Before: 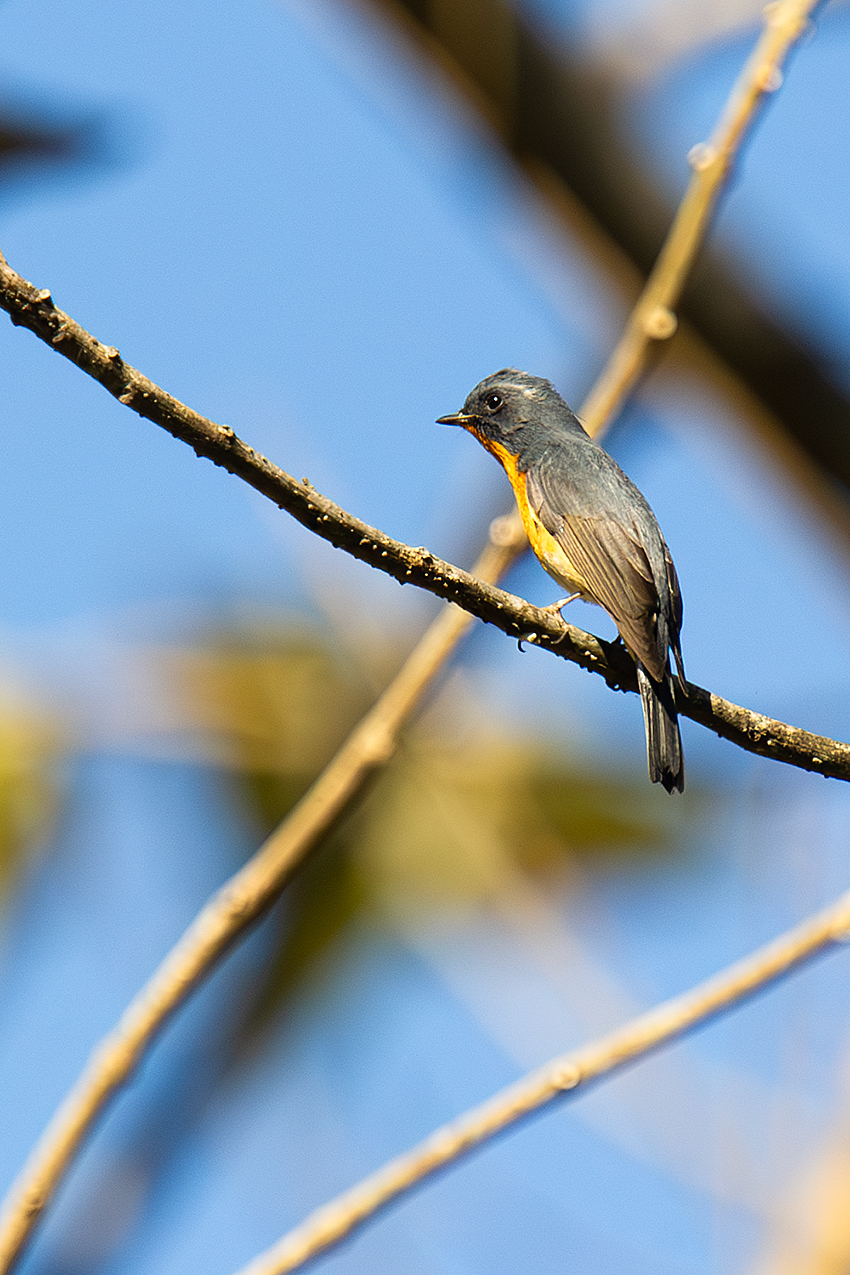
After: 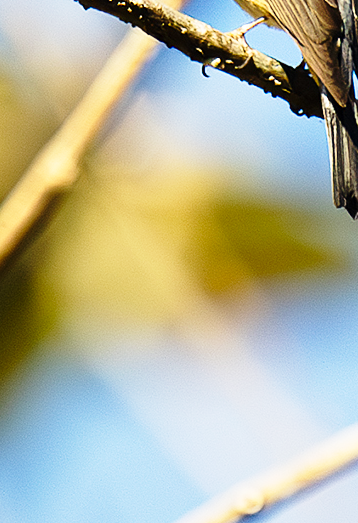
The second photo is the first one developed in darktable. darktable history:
base curve: curves: ch0 [(0, 0) (0.028, 0.03) (0.121, 0.232) (0.46, 0.748) (0.859, 0.968) (1, 1)], preserve colors none
shadows and highlights: shadows 37.27, highlights -28.18, soften with gaussian
crop: left 37.221%, top 45.169%, right 20.63%, bottom 13.777%
